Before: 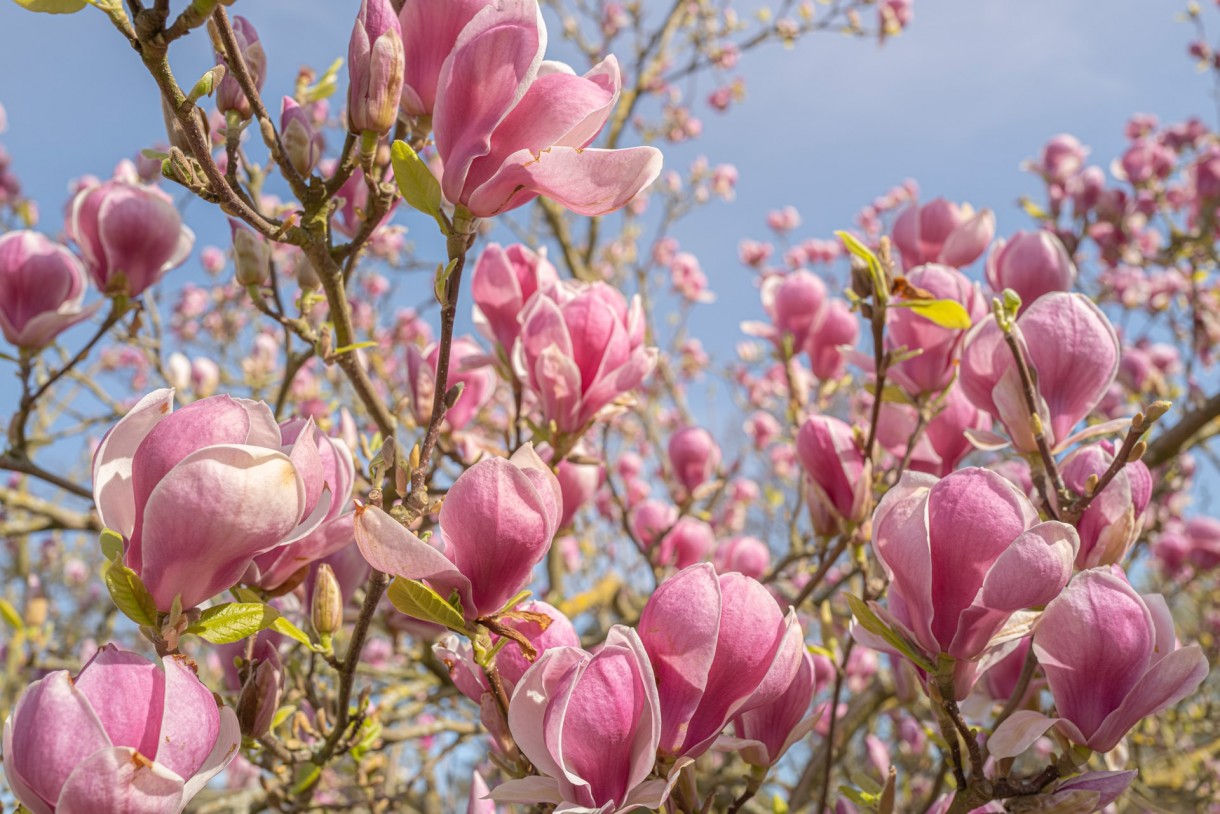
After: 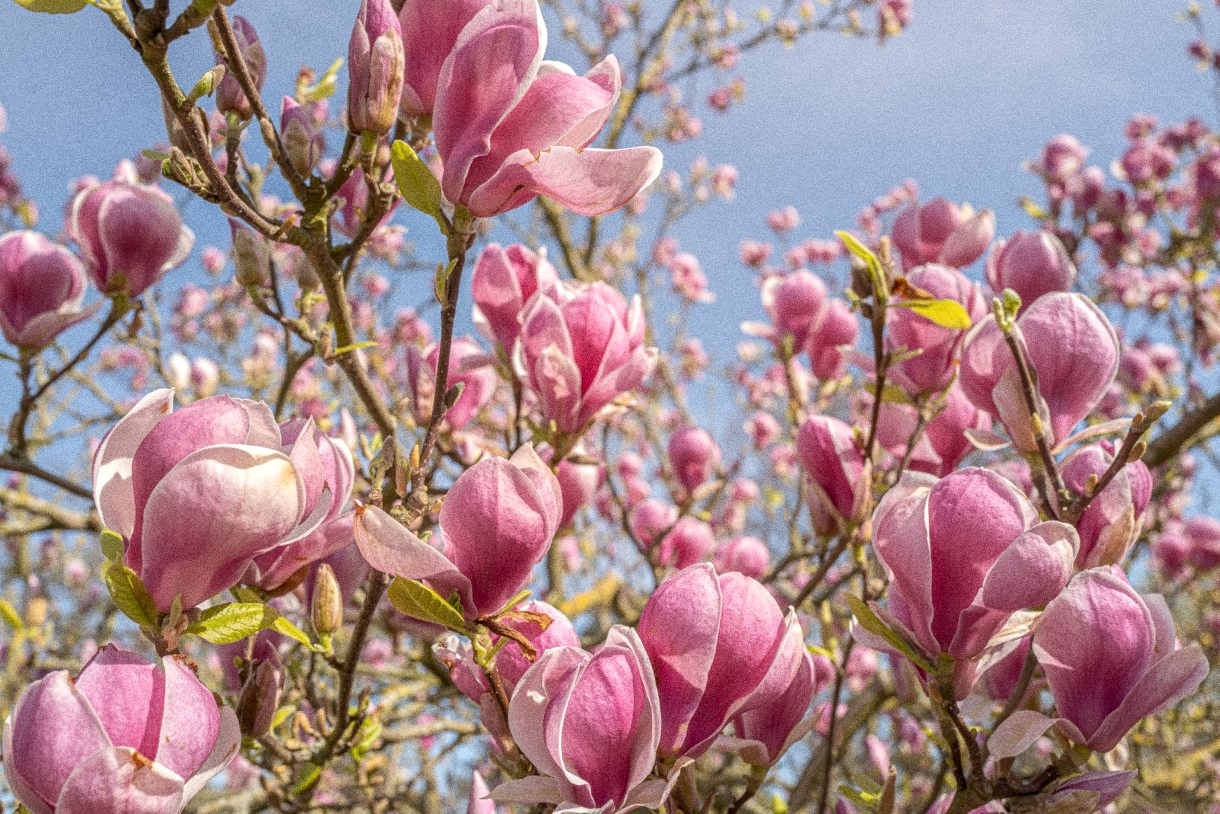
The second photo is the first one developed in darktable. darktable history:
grain: coarseness 0.09 ISO, strength 40%
local contrast: on, module defaults
